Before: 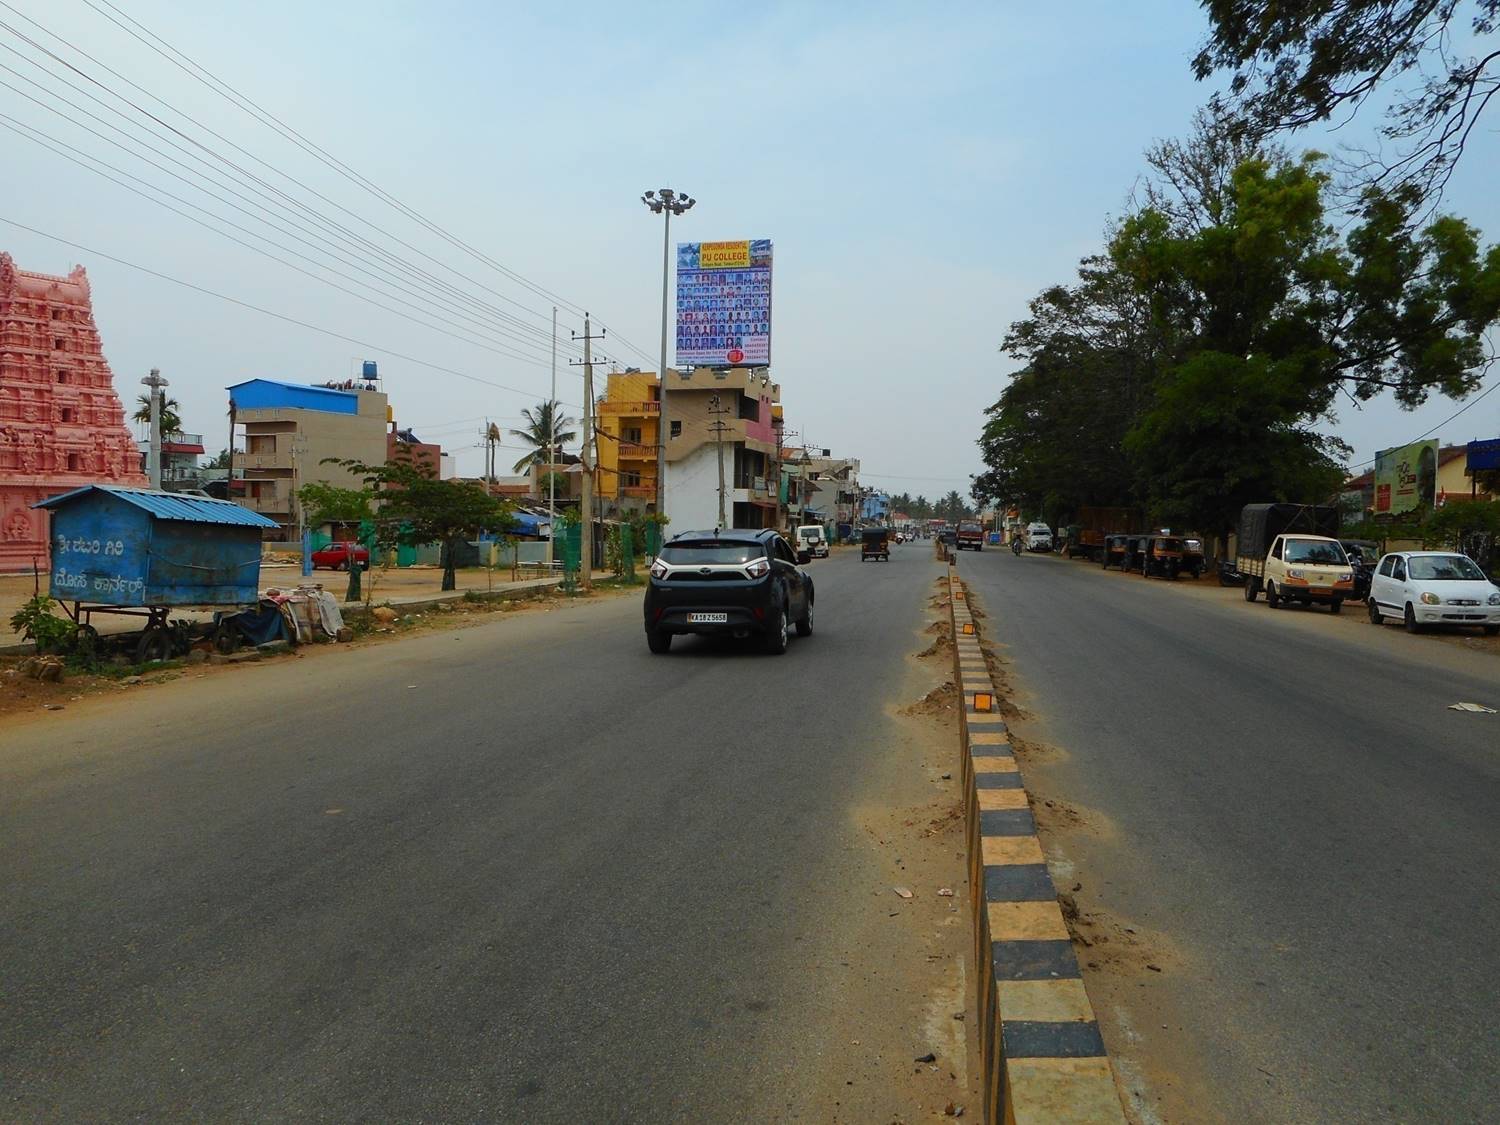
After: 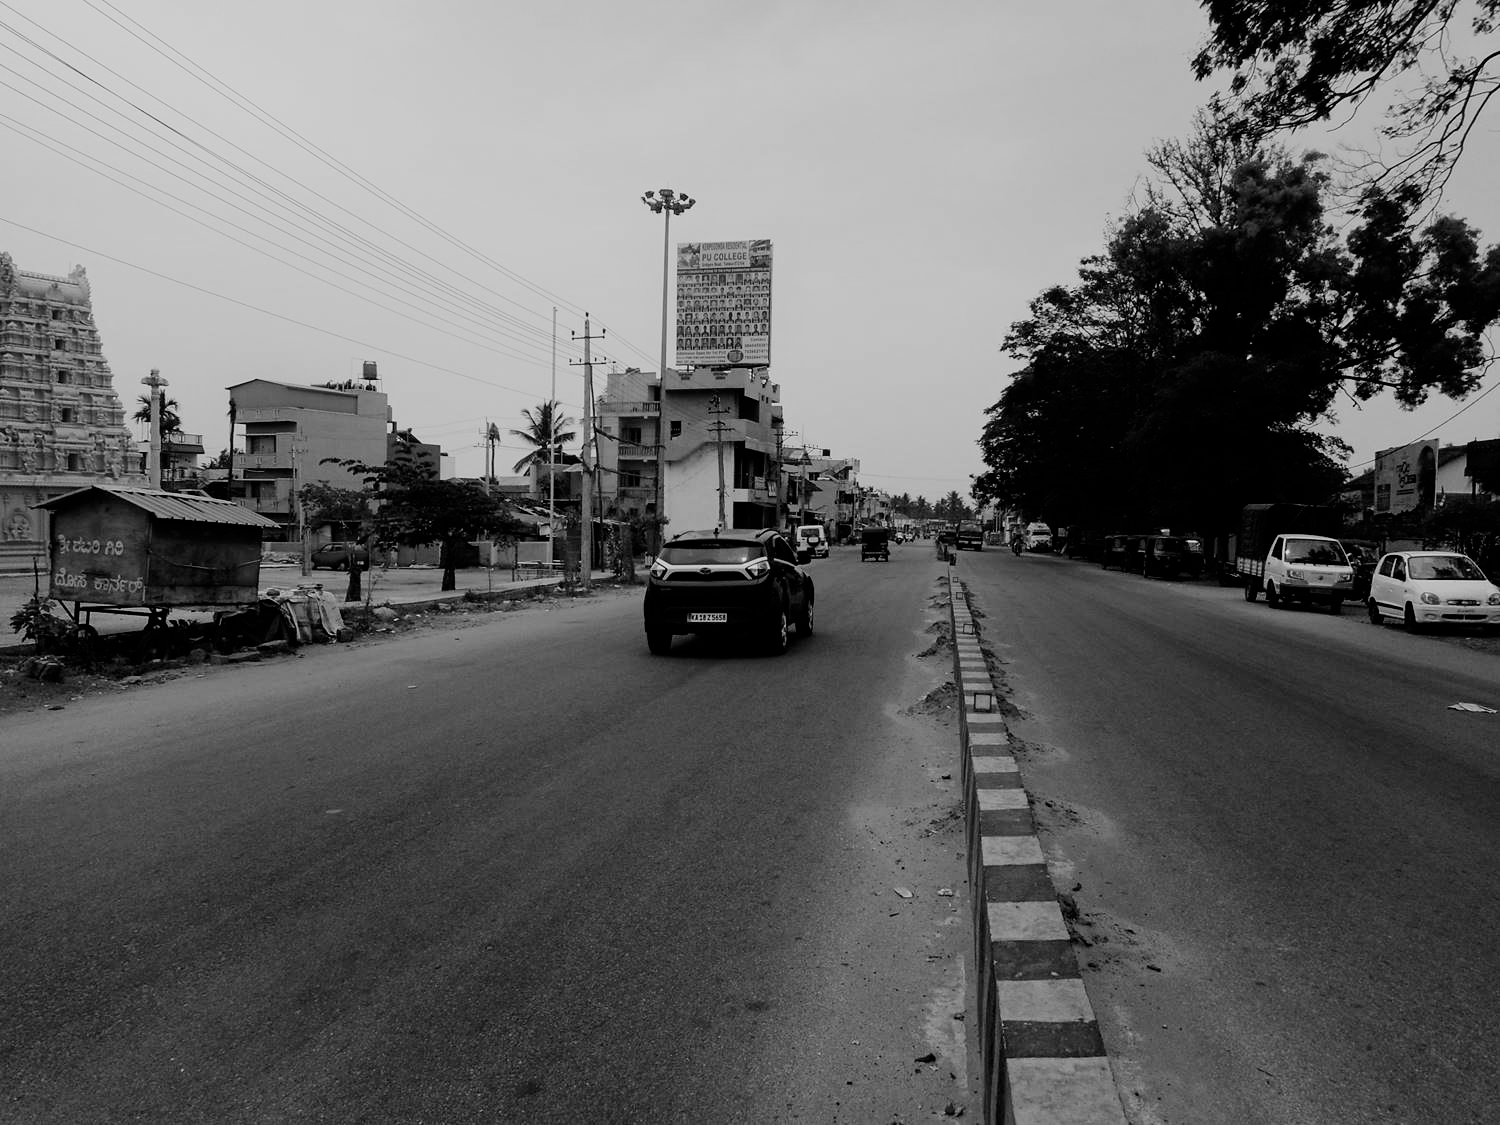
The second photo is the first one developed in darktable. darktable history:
white balance: red 1.009, blue 1.027
color correction: highlights a* -10.04, highlights b* -10.37
filmic rgb: black relative exposure -5 EV, hardness 2.88, contrast 1.3, highlights saturation mix -30%
contrast equalizer: y [[0.5, 0.5, 0.472, 0.5, 0.5, 0.5], [0.5 ×6], [0.5 ×6], [0 ×6], [0 ×6]]
monochrome: a -6.99, b 35.61, size 1.4
